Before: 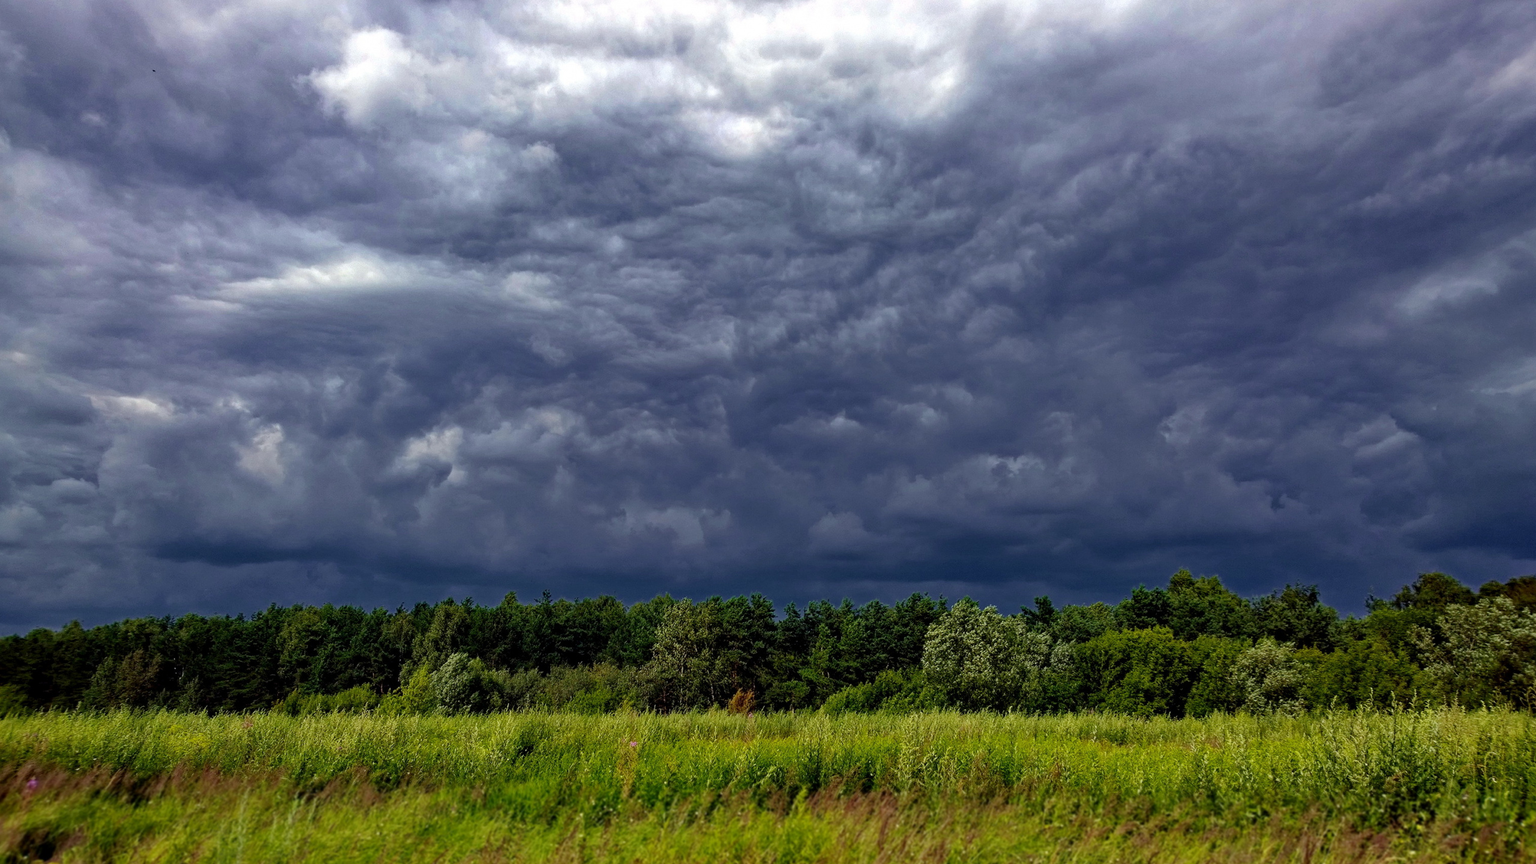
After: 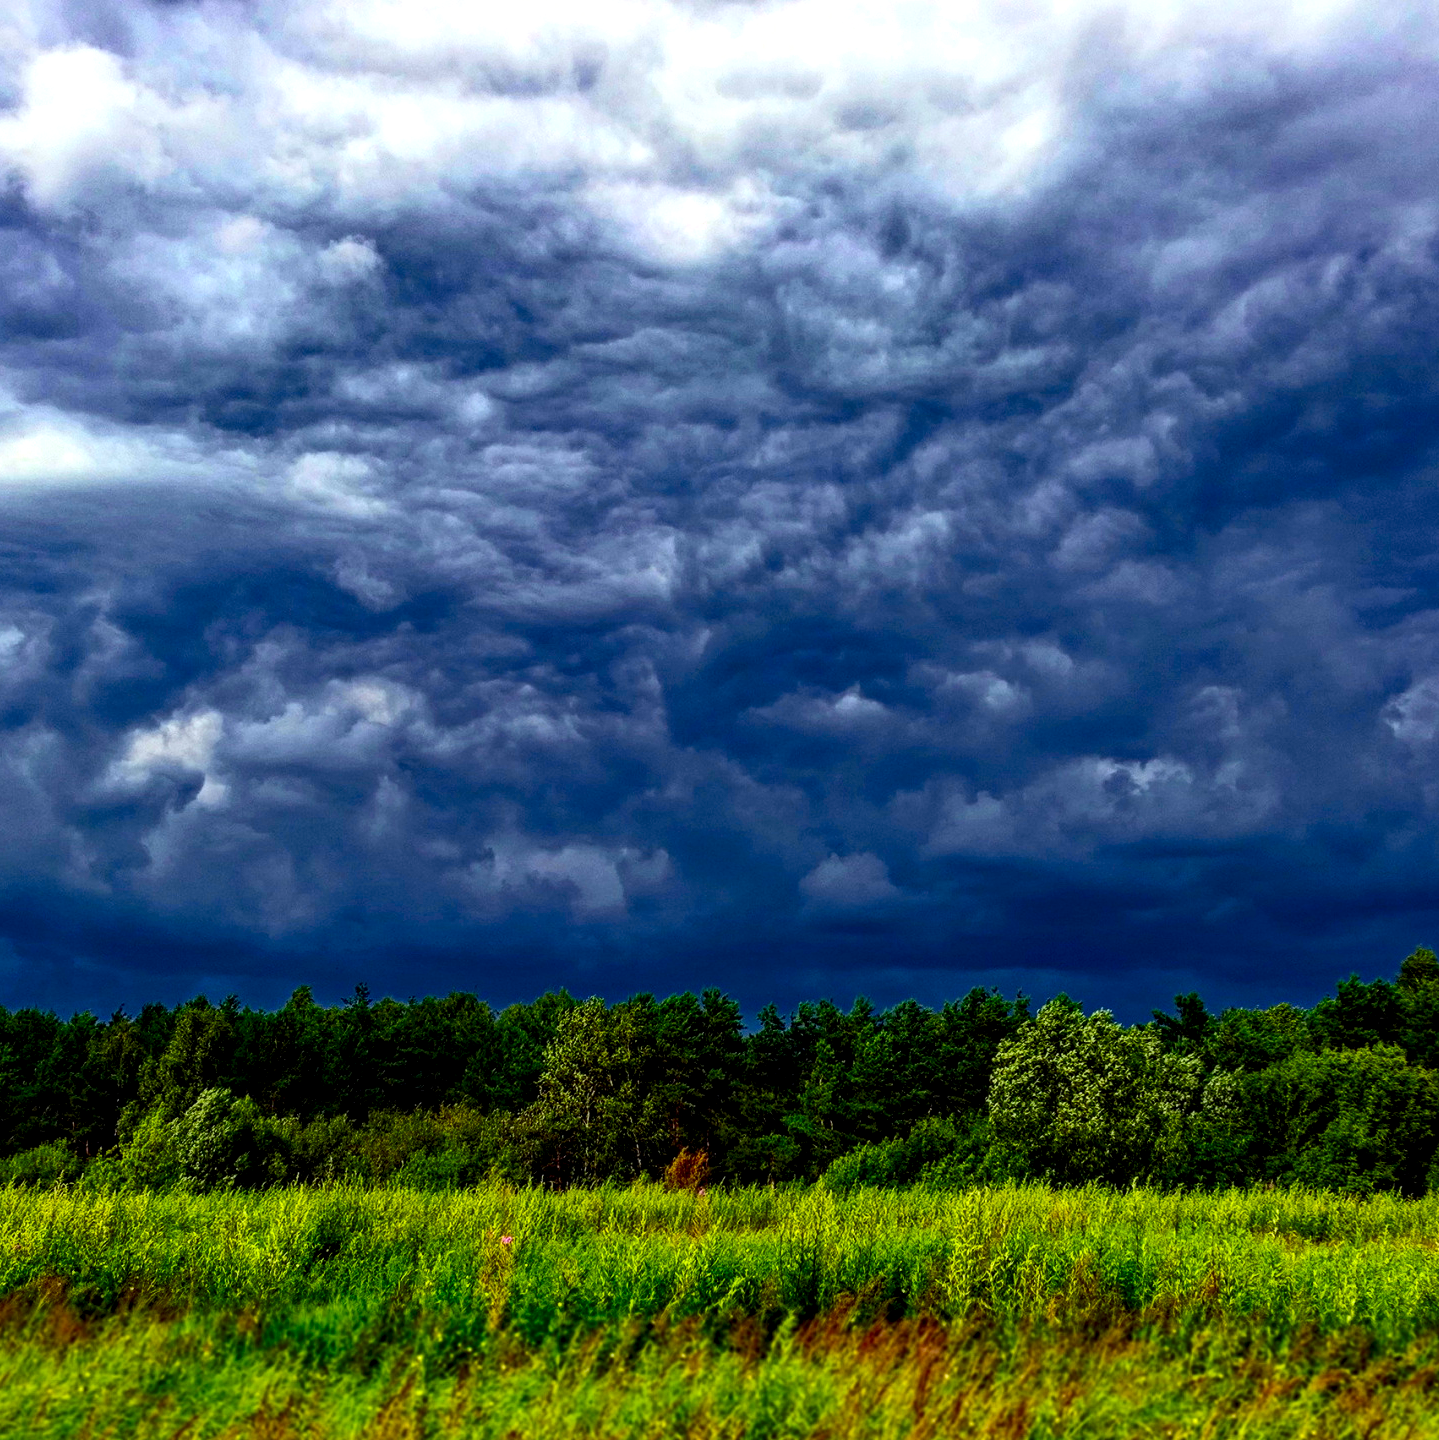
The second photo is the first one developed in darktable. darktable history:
color correction: highlights a* -2.6, highlights b* 2.36
crop: left 21.464%, right 22.308%
contrast brightness saturation: contrast 0.262, brightness 0.025, saturation 0.857
local contrast: highlights 41%, shadows 60%, detail 137%, midtone range 0.518
